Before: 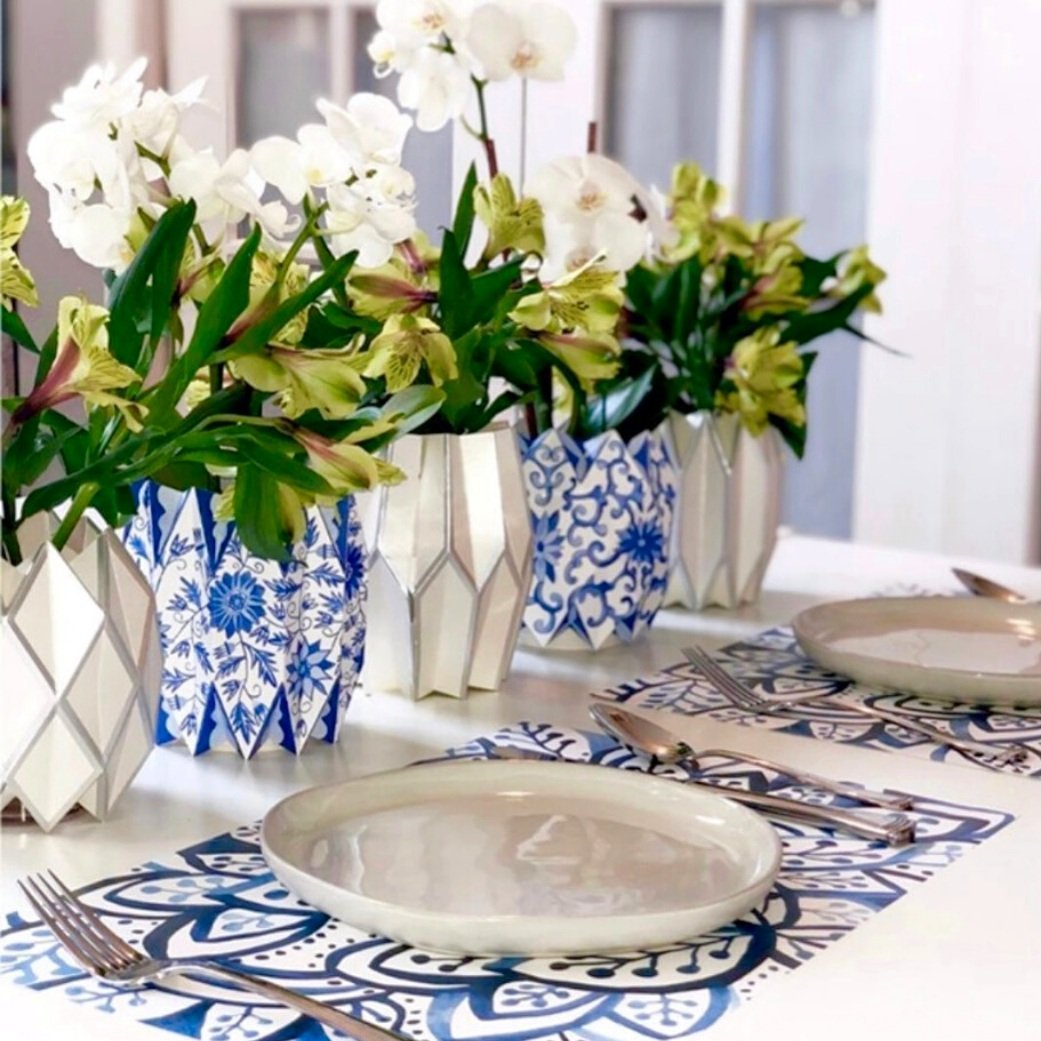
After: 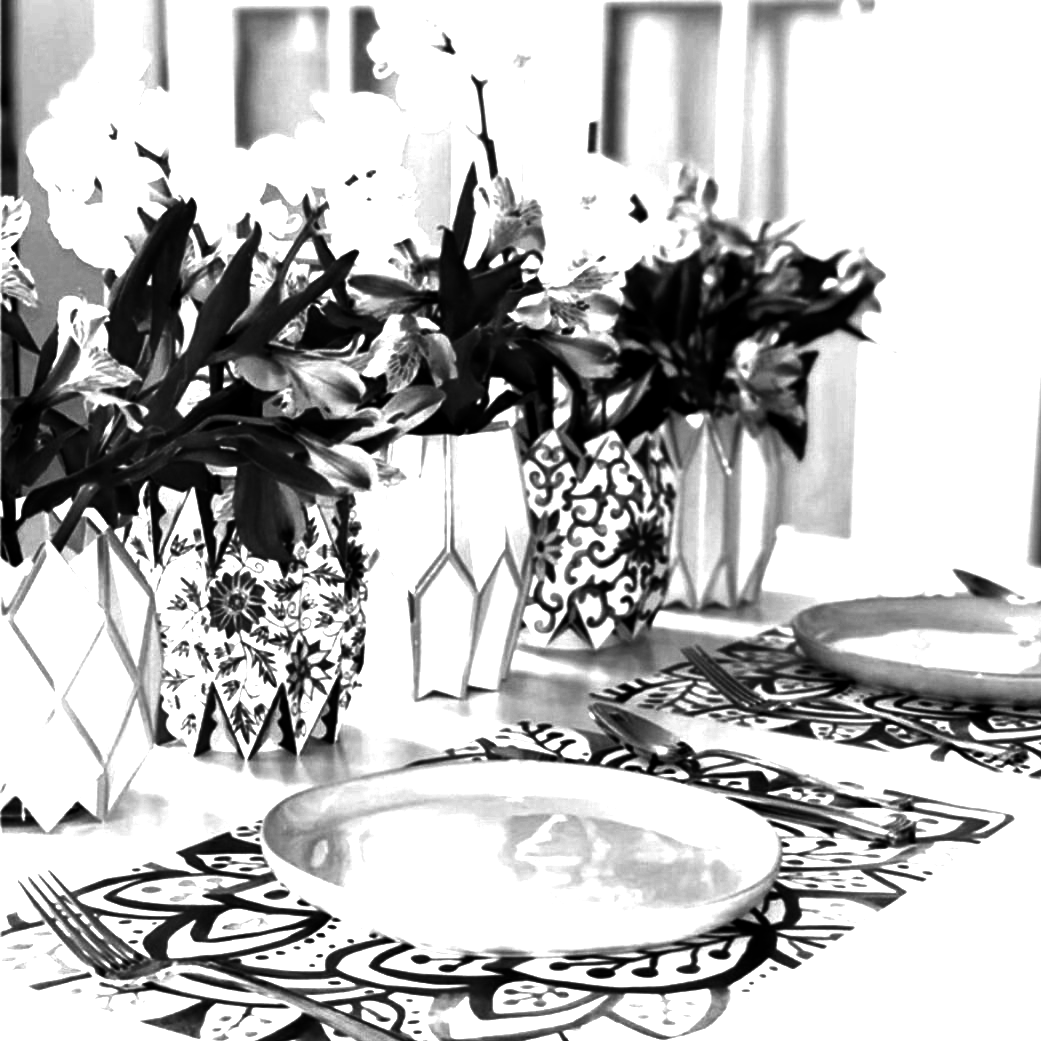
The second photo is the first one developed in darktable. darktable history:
contrast brightness saturation: contrast 0.02, brightness -1, saturation -1
exposure: black level correction 0, exposure 1.1 EV, compensate exposure bias true, compensate highlight preservation false
